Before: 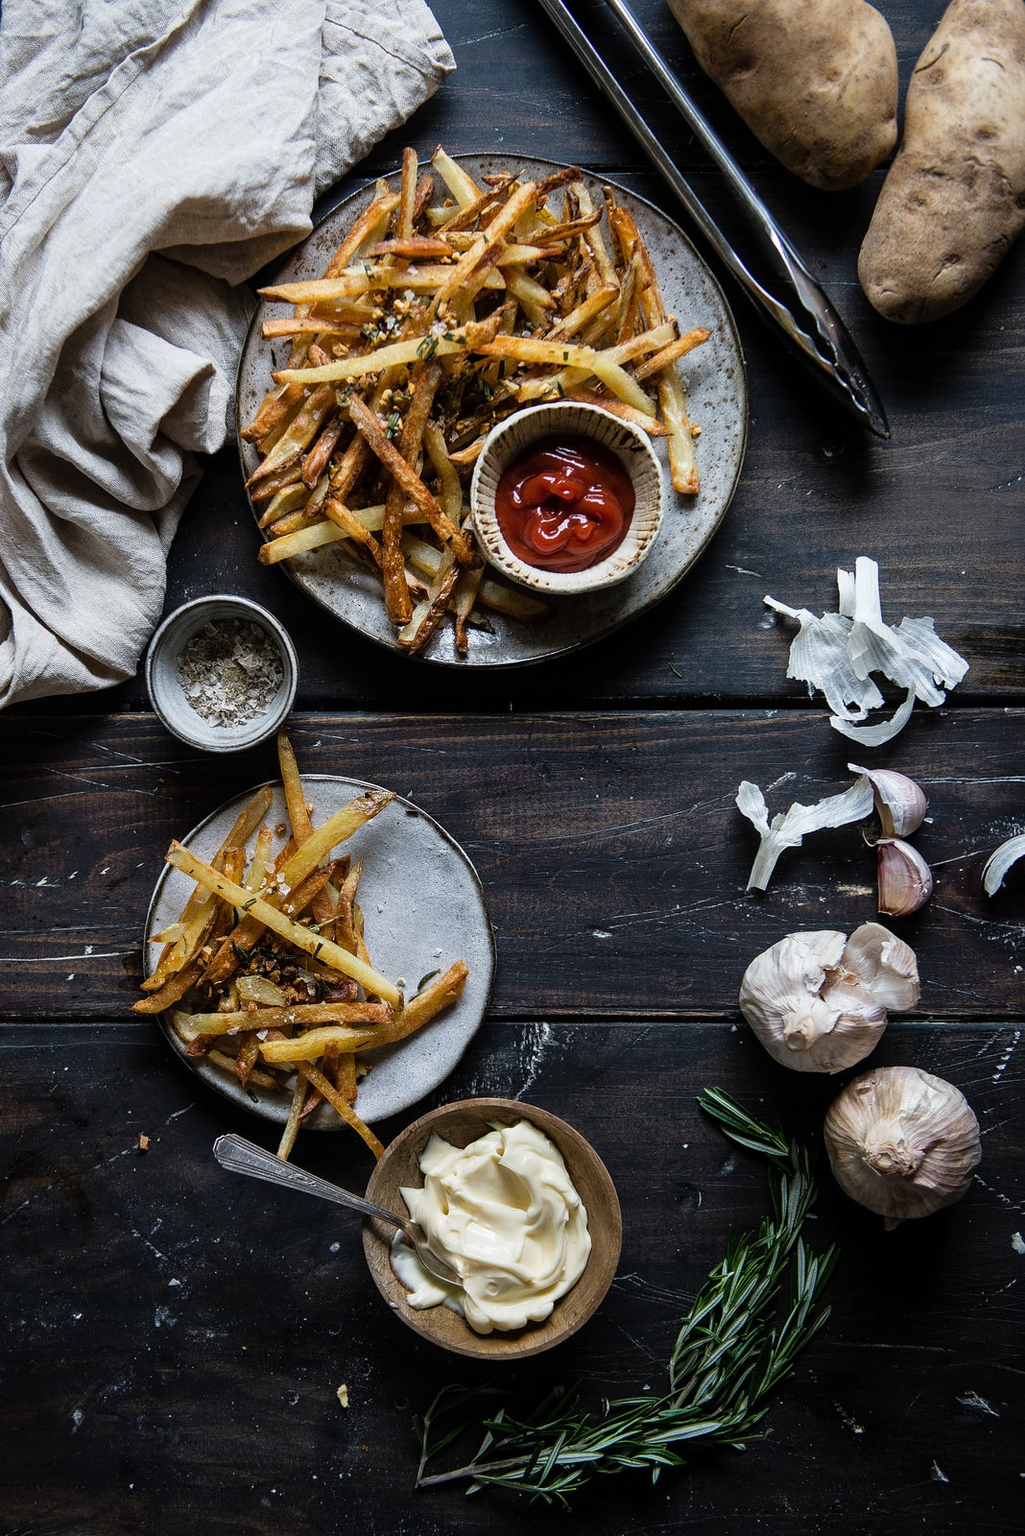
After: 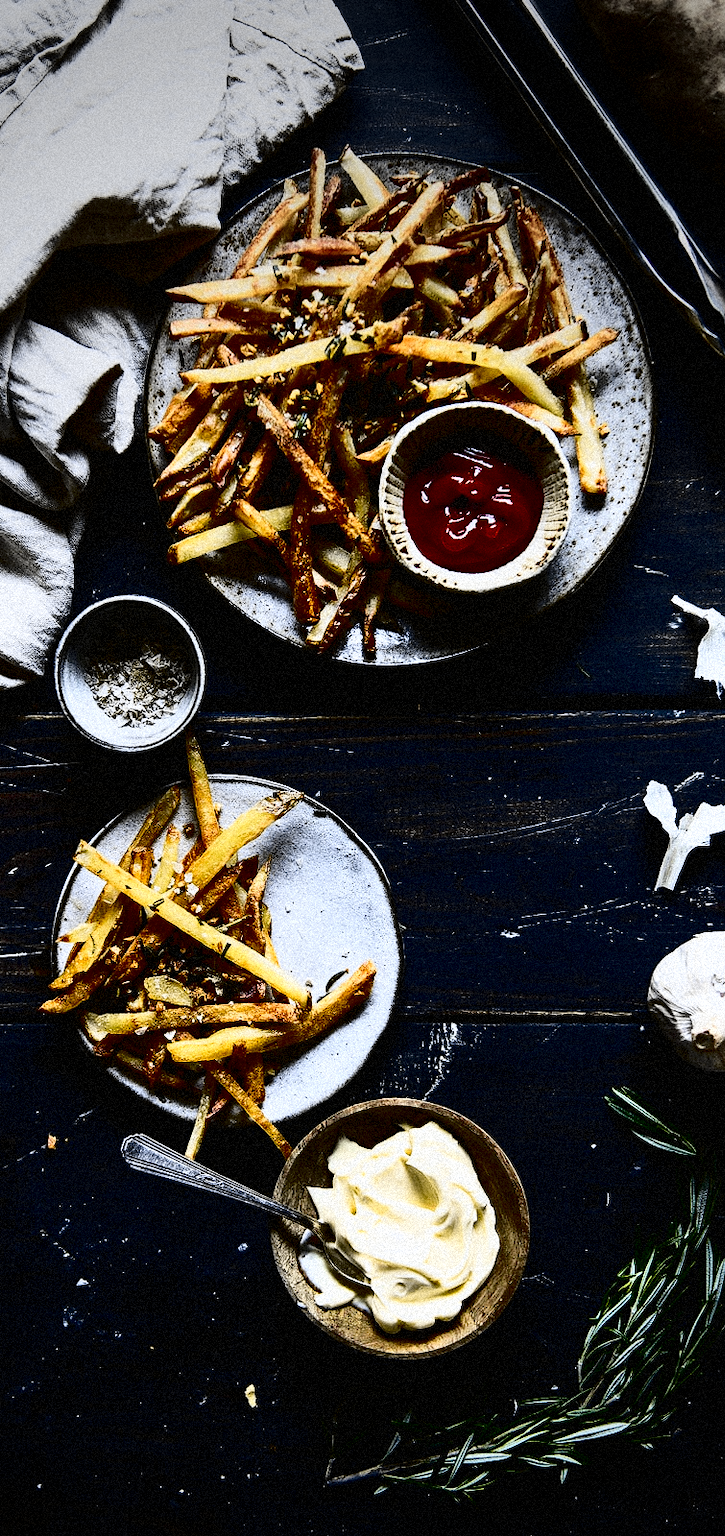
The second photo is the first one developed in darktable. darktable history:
tone curve: curves: ch0 [(0, 0.01) (0.097, 0.07) (0.204, 0.173) (0.447, 0.517) (0.539, 0.624) (0.733, 0.791) (0.879, 0.898) (1, 0.98)]; ch1 [(0, 0) (0.393, 0.415) (0.447, 0.448) (0.485, 0.494) (0.523, 0.509) (0.545, 0.544) (0.574, 0.578) (0.648, 0.674) (1, 1)]; ch2 [(0, 0) (0.369, 0.388) (0.449, 0.431) (0.499, 0.5) (0.521, 0.517) (0.53, 0.54) (0.564, 0.569) (0.674, 0.735) (1, 1)], color space Lab, independent channels, preserve colors none
grain: strength 35%, mid-tones bias 0%
graduated density: on, module defaults
vignetting: fall-off start 64.63%, center (-0.034, 0.148), width/height ratio 0.881
shadows and highlights: shadows -62.32, white point adjustment -5.22, highlights 61.59
contrast brightness saturation: contrast 0.4, brightness 0.1, saturation 0.21
white balance: red 0.988, blue 1.017
crop and rotate: left 9.061%, right 20.142%
